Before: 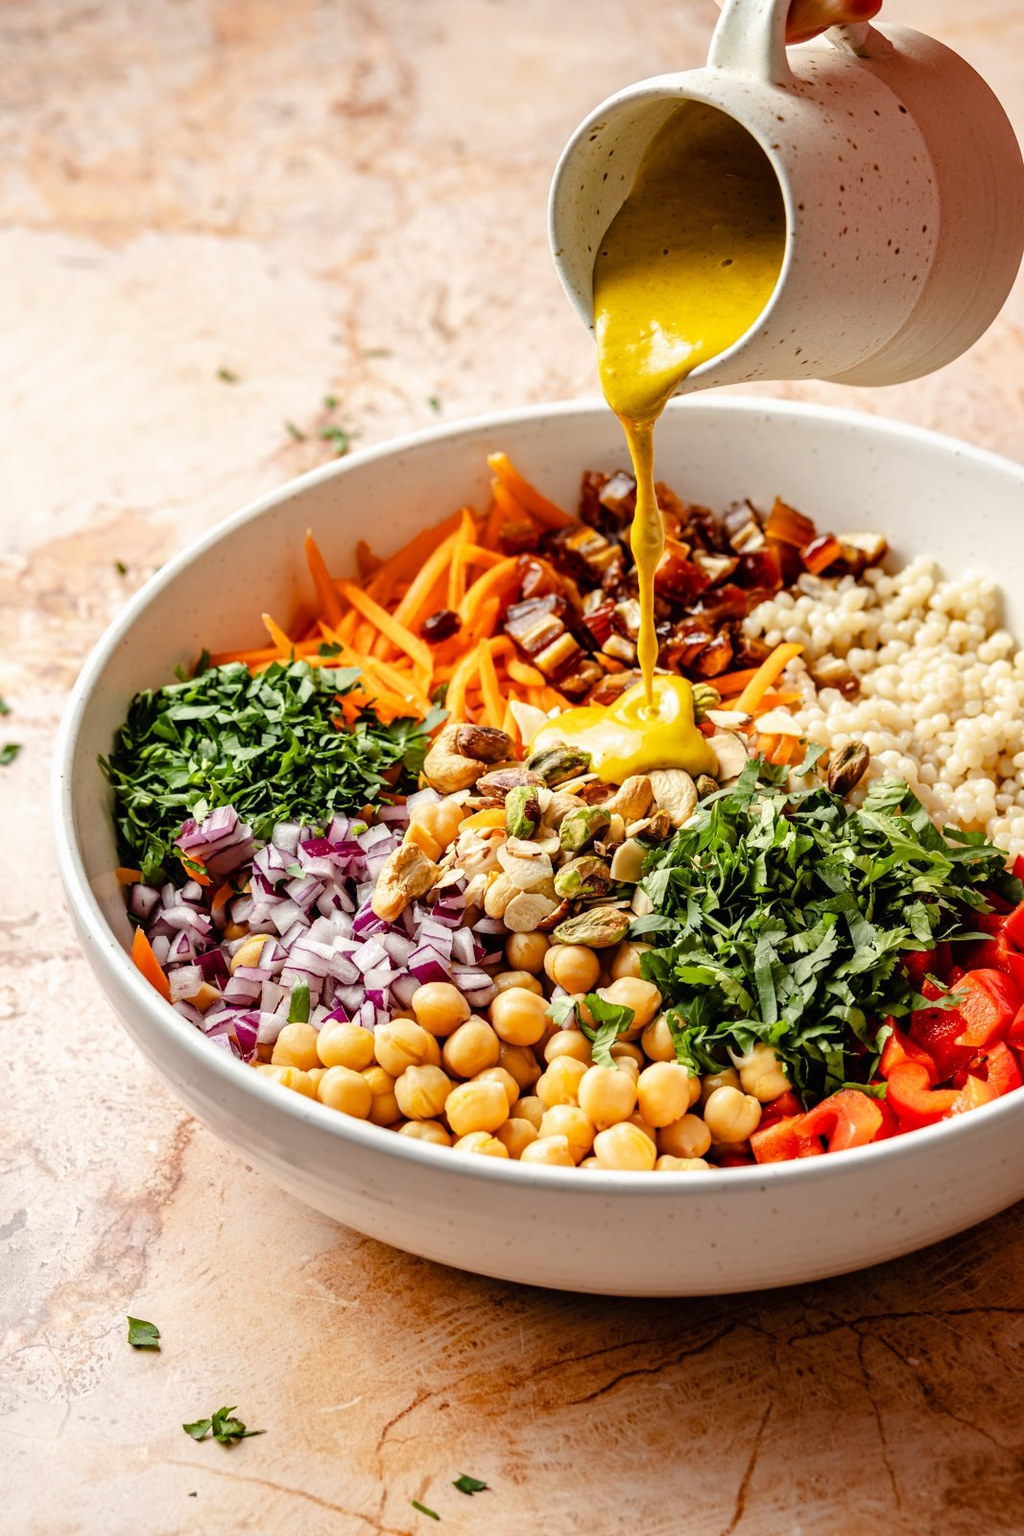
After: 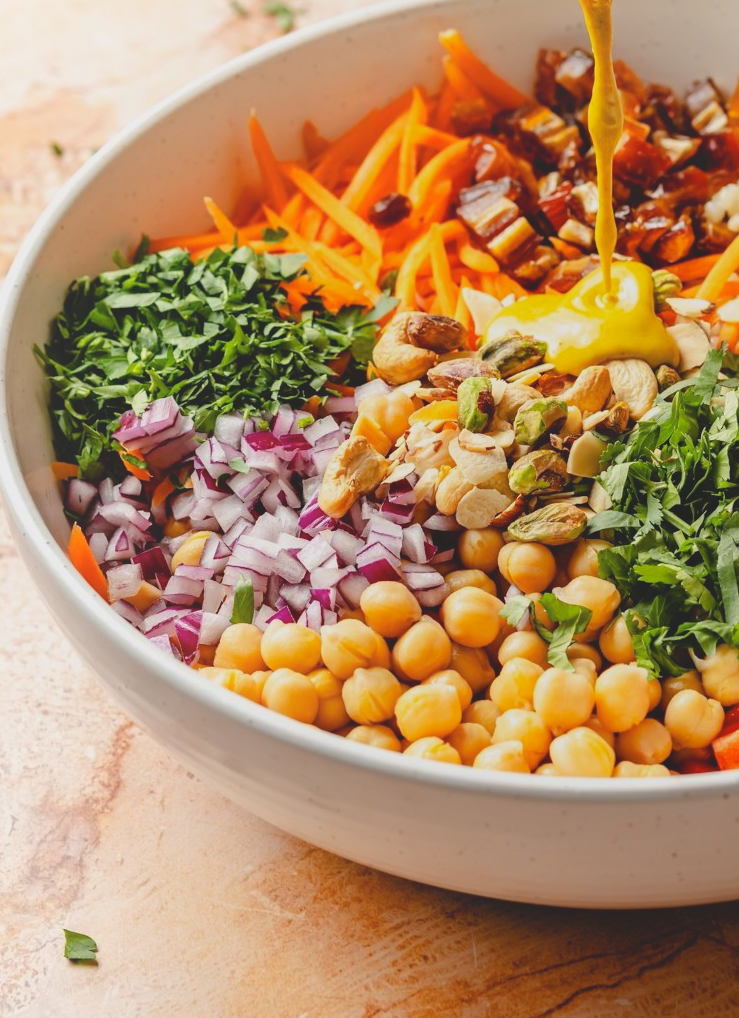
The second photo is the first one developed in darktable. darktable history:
color balance: contrast -0.5%
local contrast: detail 70%
crop: left 6.488%, top 27.668%, right 24.183%, bottom 8.656%
